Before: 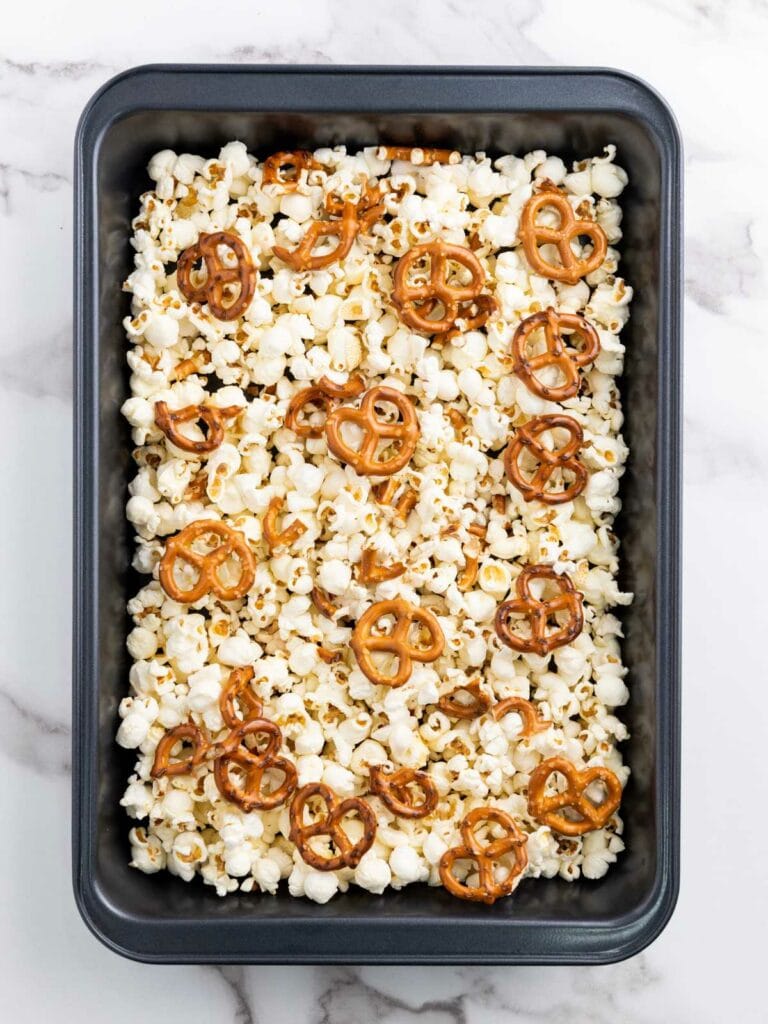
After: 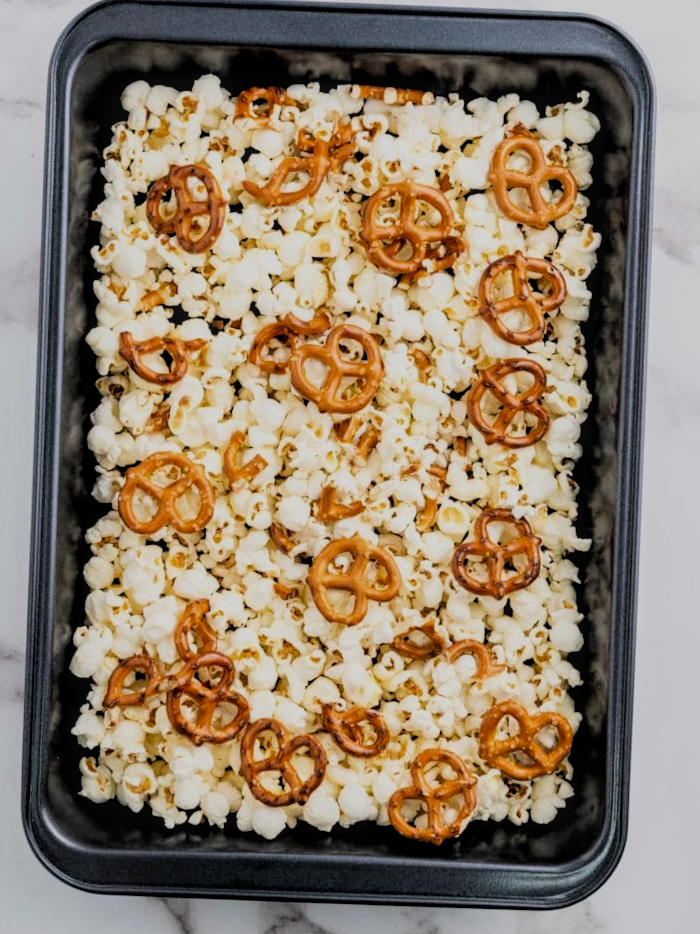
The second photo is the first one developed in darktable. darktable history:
crop and rotate: angle -1.96°, left 3.097%, top 4.154%, right 1.586%, bottom 0.529%
shadows and highlights: shadows 52.34, highlights -28.23, soften with gaussian
local contrast: on, module defaults
filmic rgb: black relative exposure -4.58 EV, white relative exposure 4.8 EV, threshold 3 EV, hardness 2.36, latitude 36.07%, contrast 1.048, highlights saturation mix 1.32%, shadows ↔ highlights balance 1.25%, color science v4 (2020), enable highlight reconstruction true
